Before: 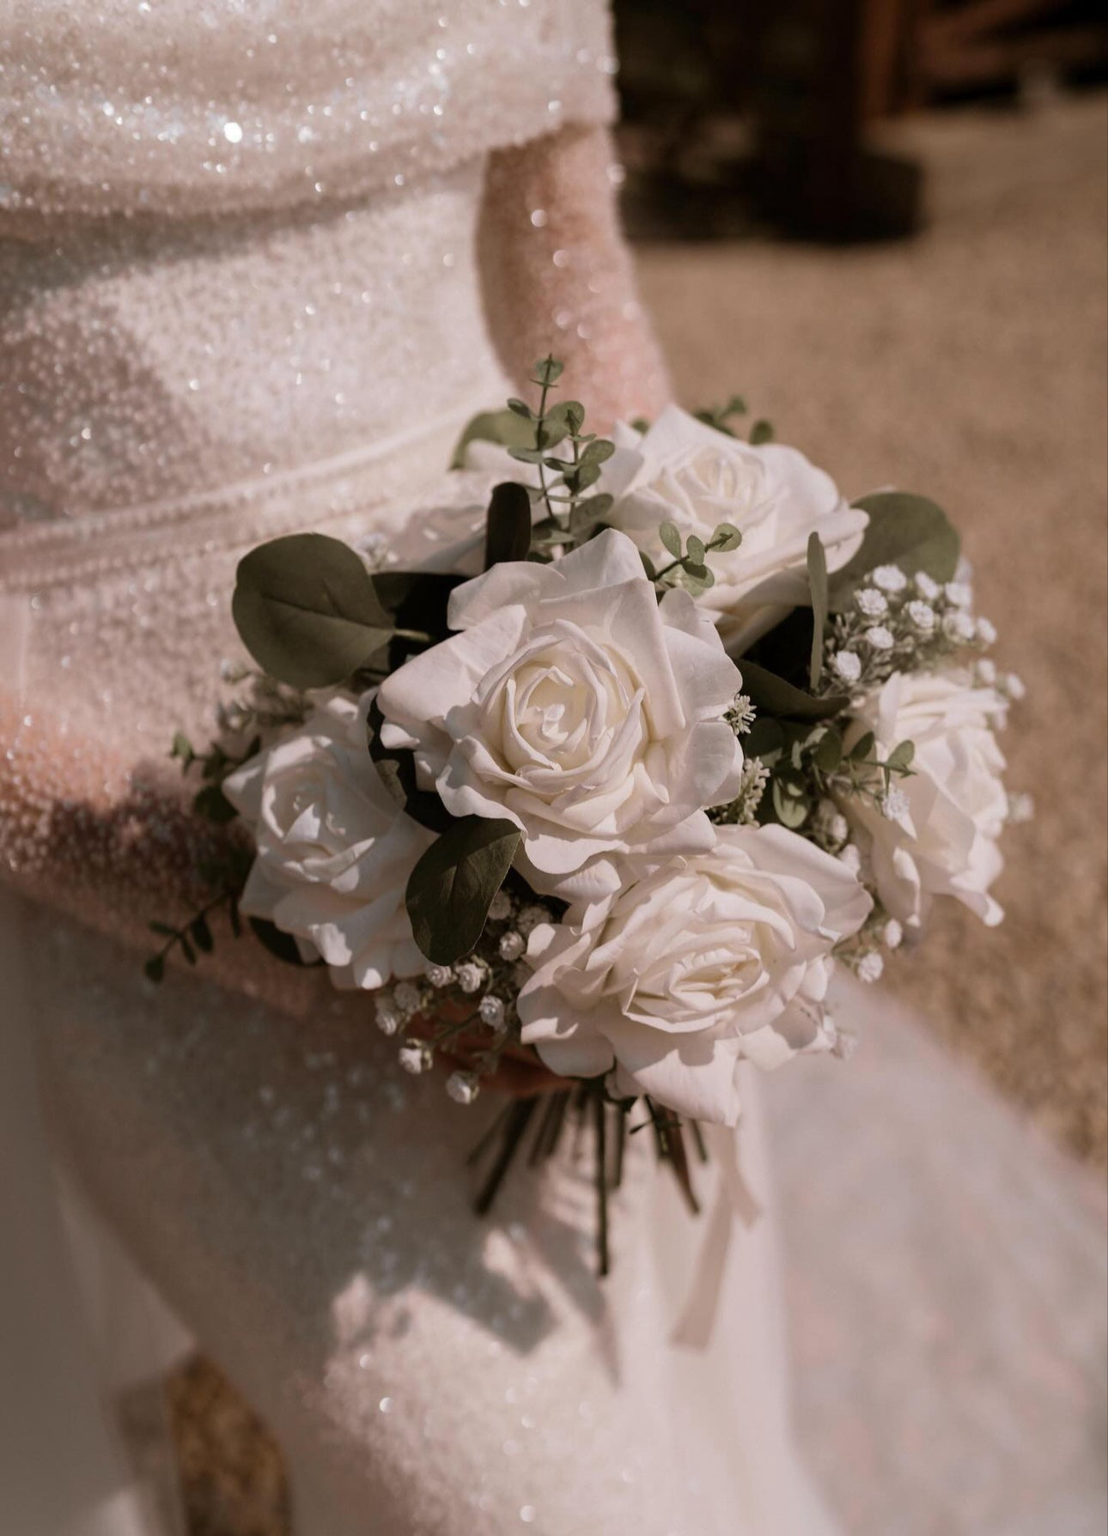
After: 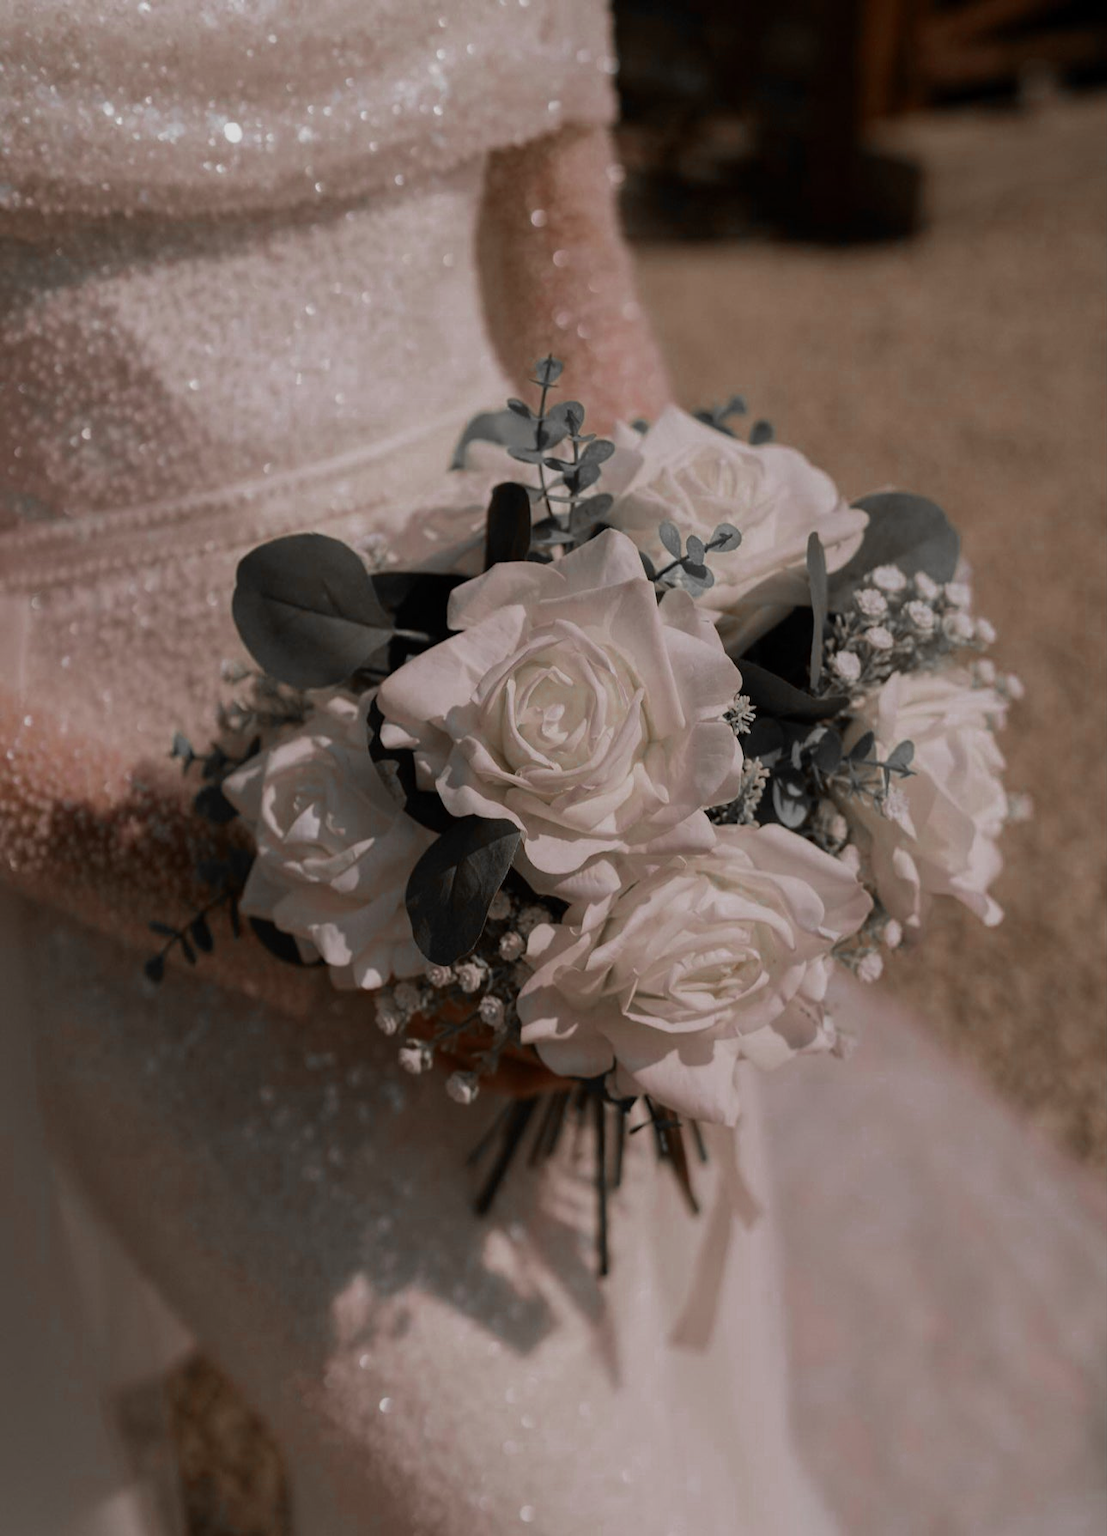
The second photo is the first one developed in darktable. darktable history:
exposure: exposure -0.492 EV, compensate highlight preservation false
color zones: curves: ch0 [(0, 0.497) (0.096, 0.361) (0.221, 0.538) (0.429, 0.5) (0.571, 0.5) (0.714, 0.5) (0.857, 0.5) (1, 0.497)]; ch1 [(0, 0.5) (0.143, 0.5) (0.257, -0.002) (0.429, 0.04) (0.571, -0.001) (0.714, -0.015) (0.857, 0.024) (1, 0.5)]
